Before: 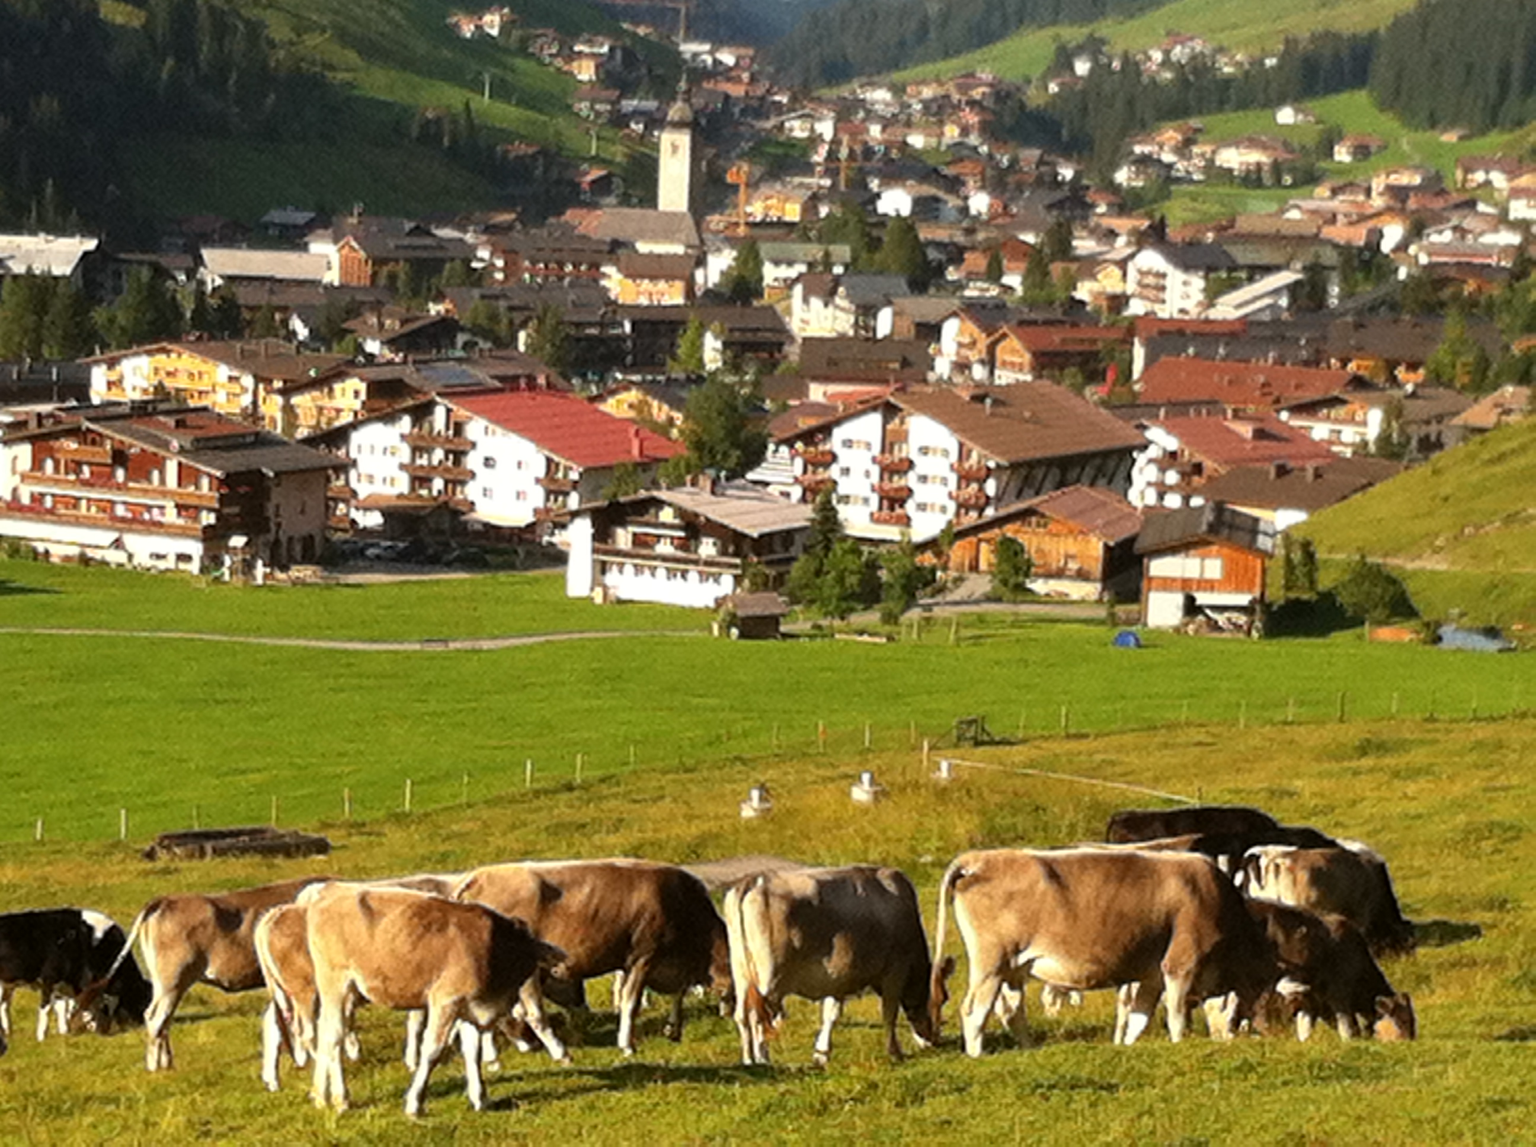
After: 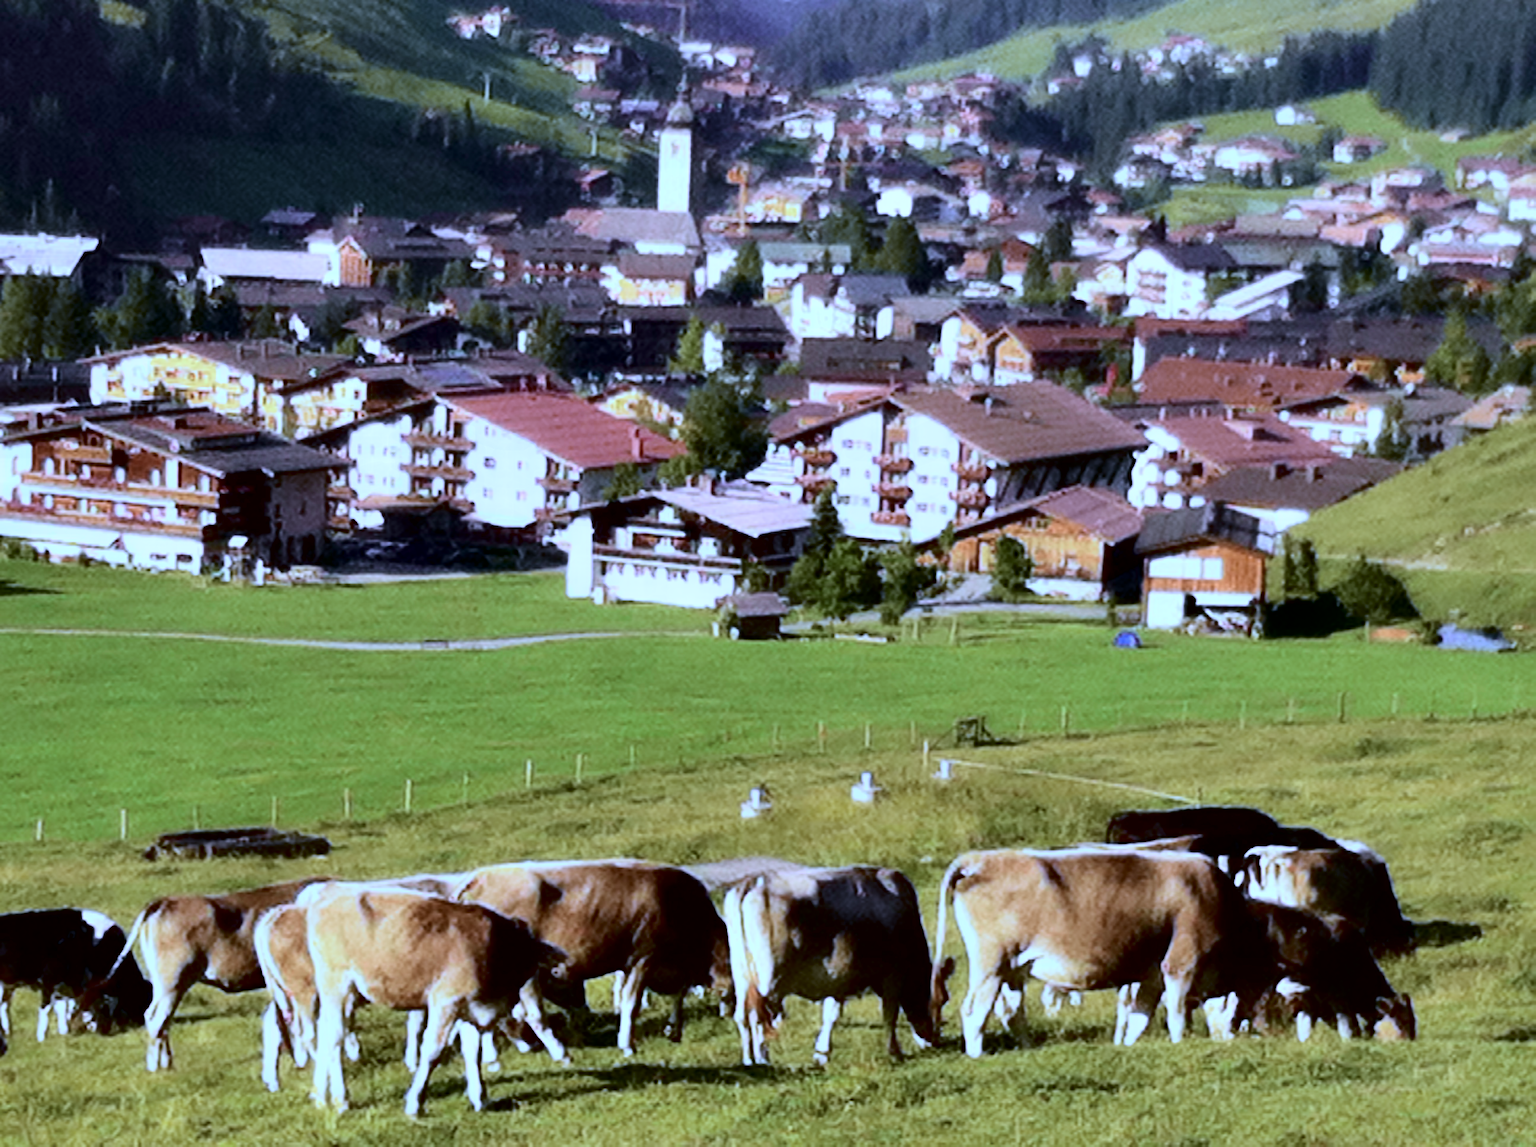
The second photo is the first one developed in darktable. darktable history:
tone curve: curves: ch0 [(0, 0) (0.049, 0.01) (0.154, 0.081) (0.491, 0.519) (0.748, 0.765) (1, 0.919)]; ch1 [(0, 0) (0.172, 0.123) (0.317, 0.272) (0.401, 0.422) (0.489, 0.496) (0.531, 0.557) (0.615, 0.612) (0.741, 0.783) (1, 1)]; ch2 [(0, 0) (0.411, 0.424) (0.483, 0.478) (0.544, 0.56) (0.686, 0.638) (1, 1)], color space Lab, independent channels, preserve colors none
contrast equalizer: y [[0.579, 0.58, 0.505, 0.5, 0.5, 0.5], [0.5 ×6], [0.5 ×6], [0 ×6], [0 ×6]]
white balance: red 0.766, blue 1.537
sharpen: radius 1, threshold 1
exposure: exposure 0.131 EV, compensate highlight preservation false
